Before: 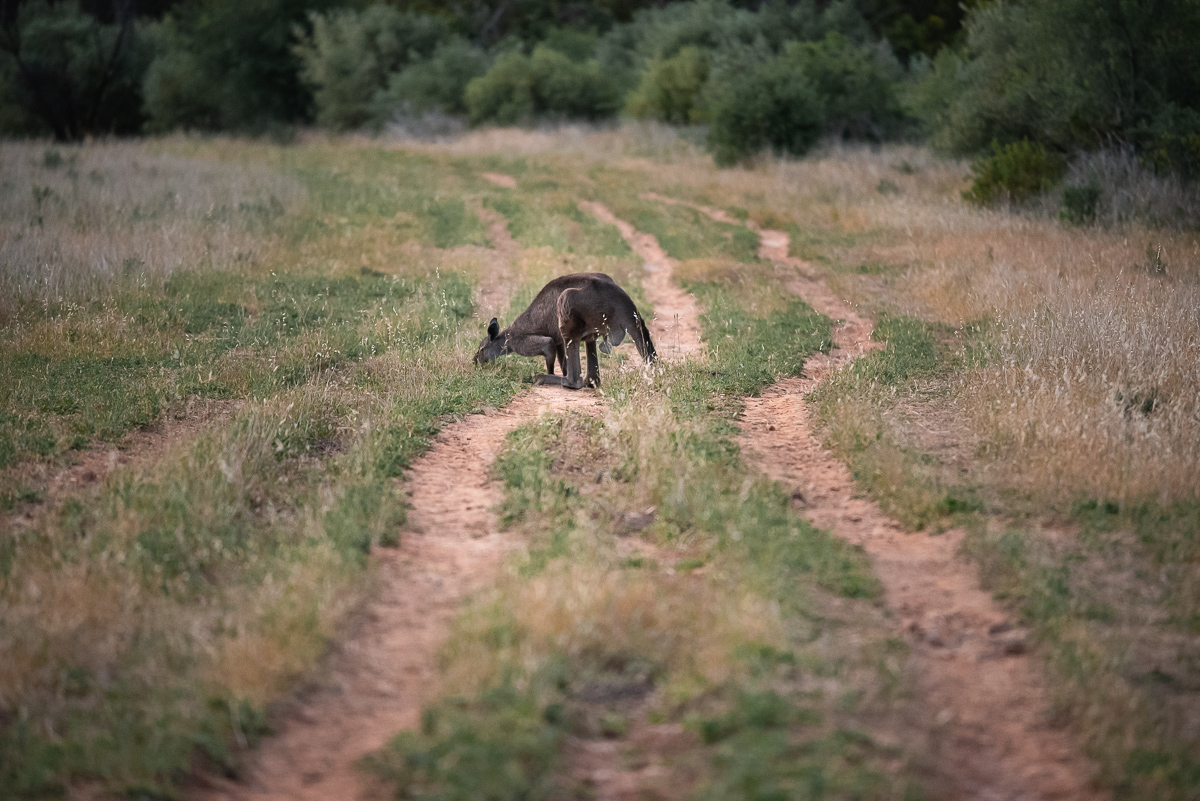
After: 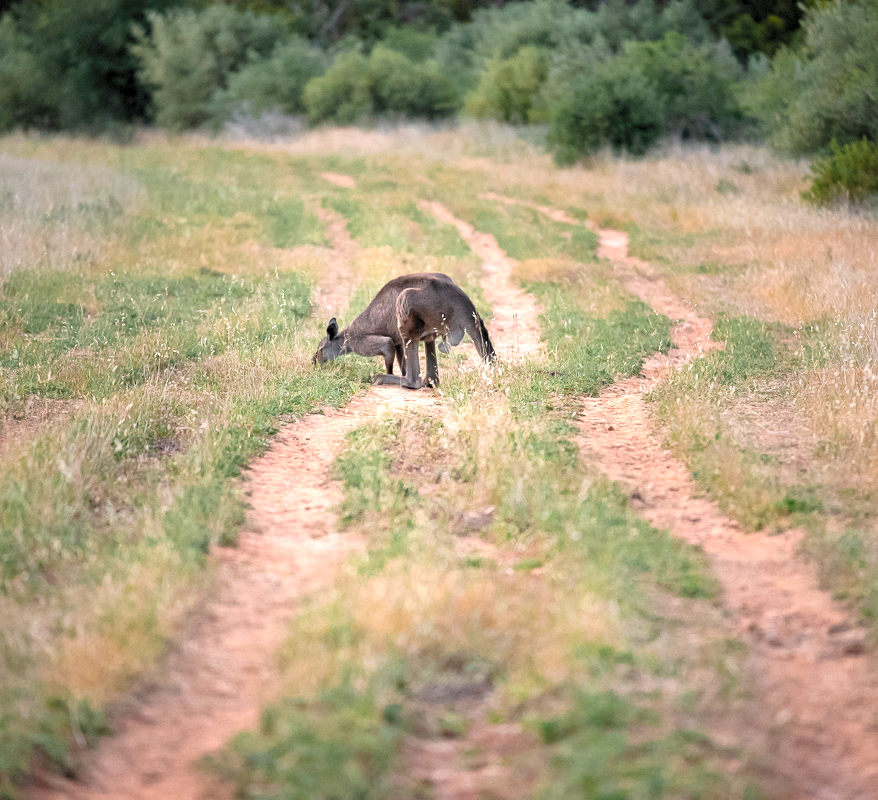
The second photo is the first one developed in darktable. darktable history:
crop: left 13.443%, right 13.31%
levels: levels [0.036, 0.364, 0.827]
